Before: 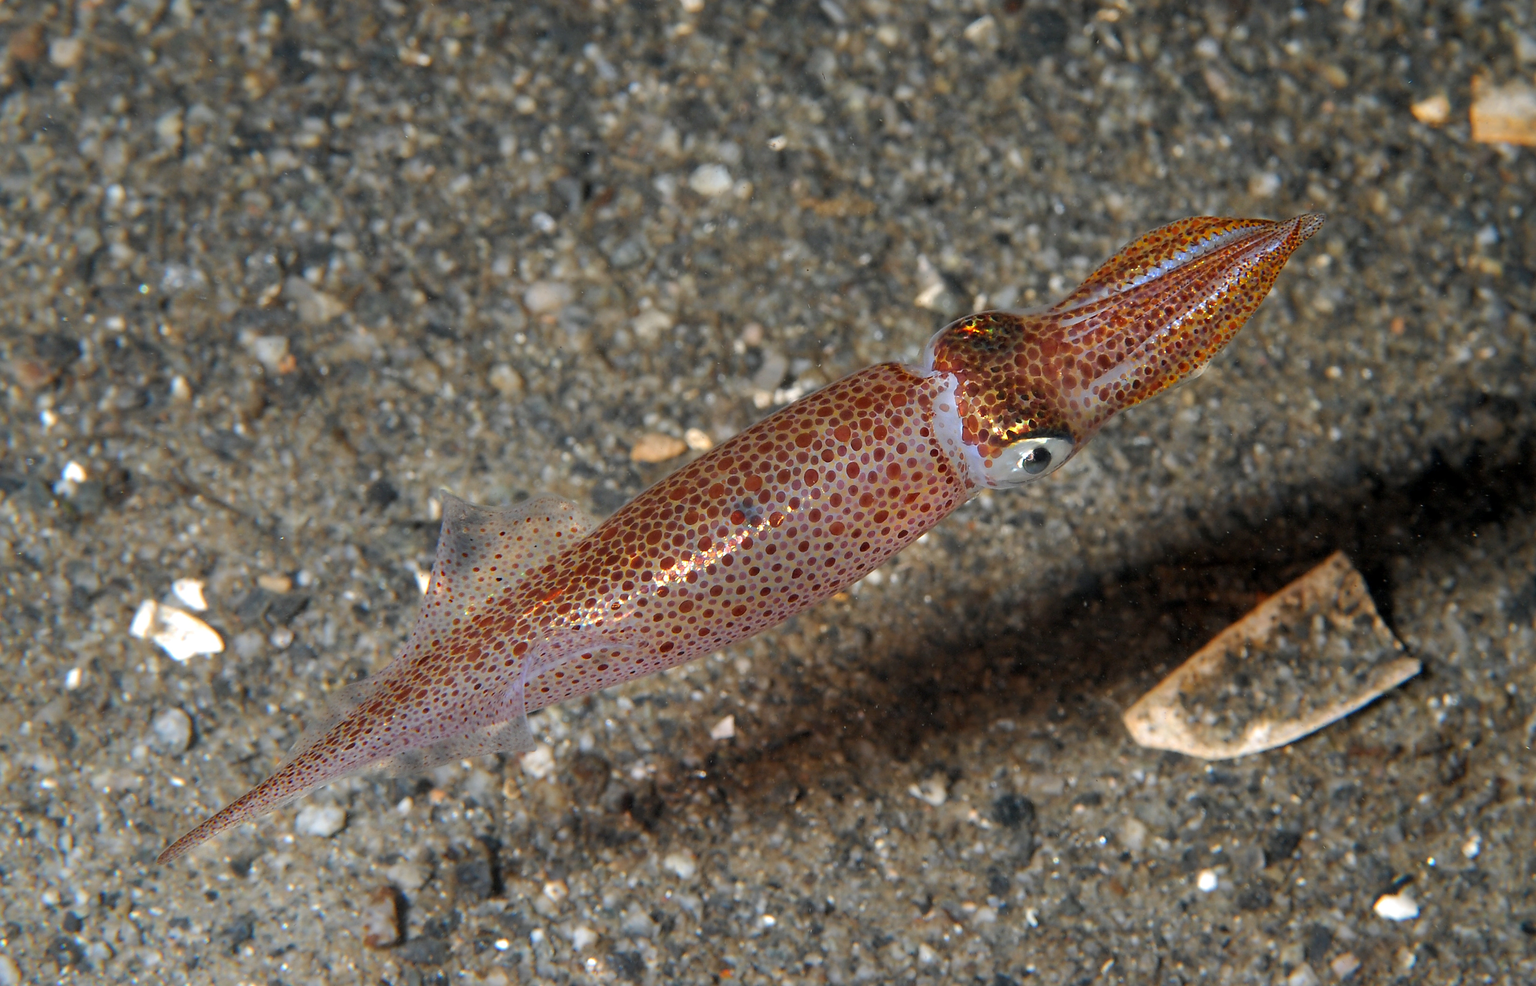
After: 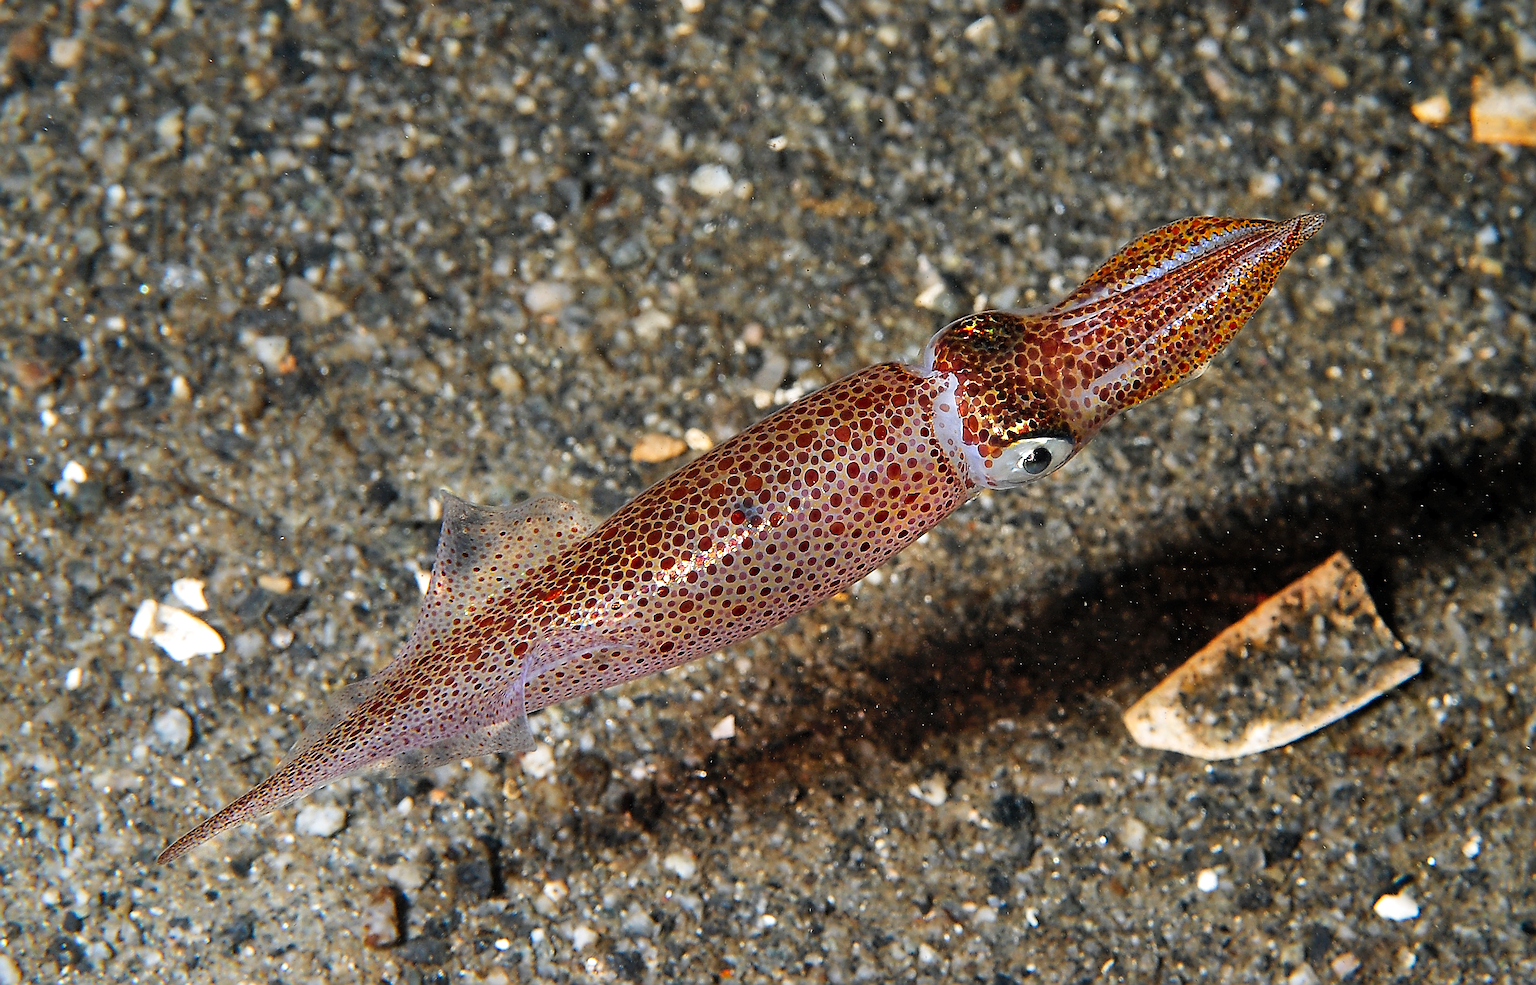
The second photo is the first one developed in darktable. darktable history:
sharpen: amount 2
shadows and highlights: shadows 52.34, highlights -28.23, soften with gaussian
tone curve: curves: ch0 [(0, 0) (0.003, 0.008) (0.011, 0.008) (0.025, 0.011) (0.044, 0.017) (0.069, 0.026) (0.1, 0.039) (0.136, 0.054) (0.177, 0.093) (0.224, 0.15) (0.277, 0.21) (0.335, 0.285) (0.399, 0.366) (0.468, 0.462) (0.543, 0.564) (0.623, 0.679) (0.709, 0.79) (0.801, 0.883) (0.898, 0.95) (1, 1)], preserve colors none
